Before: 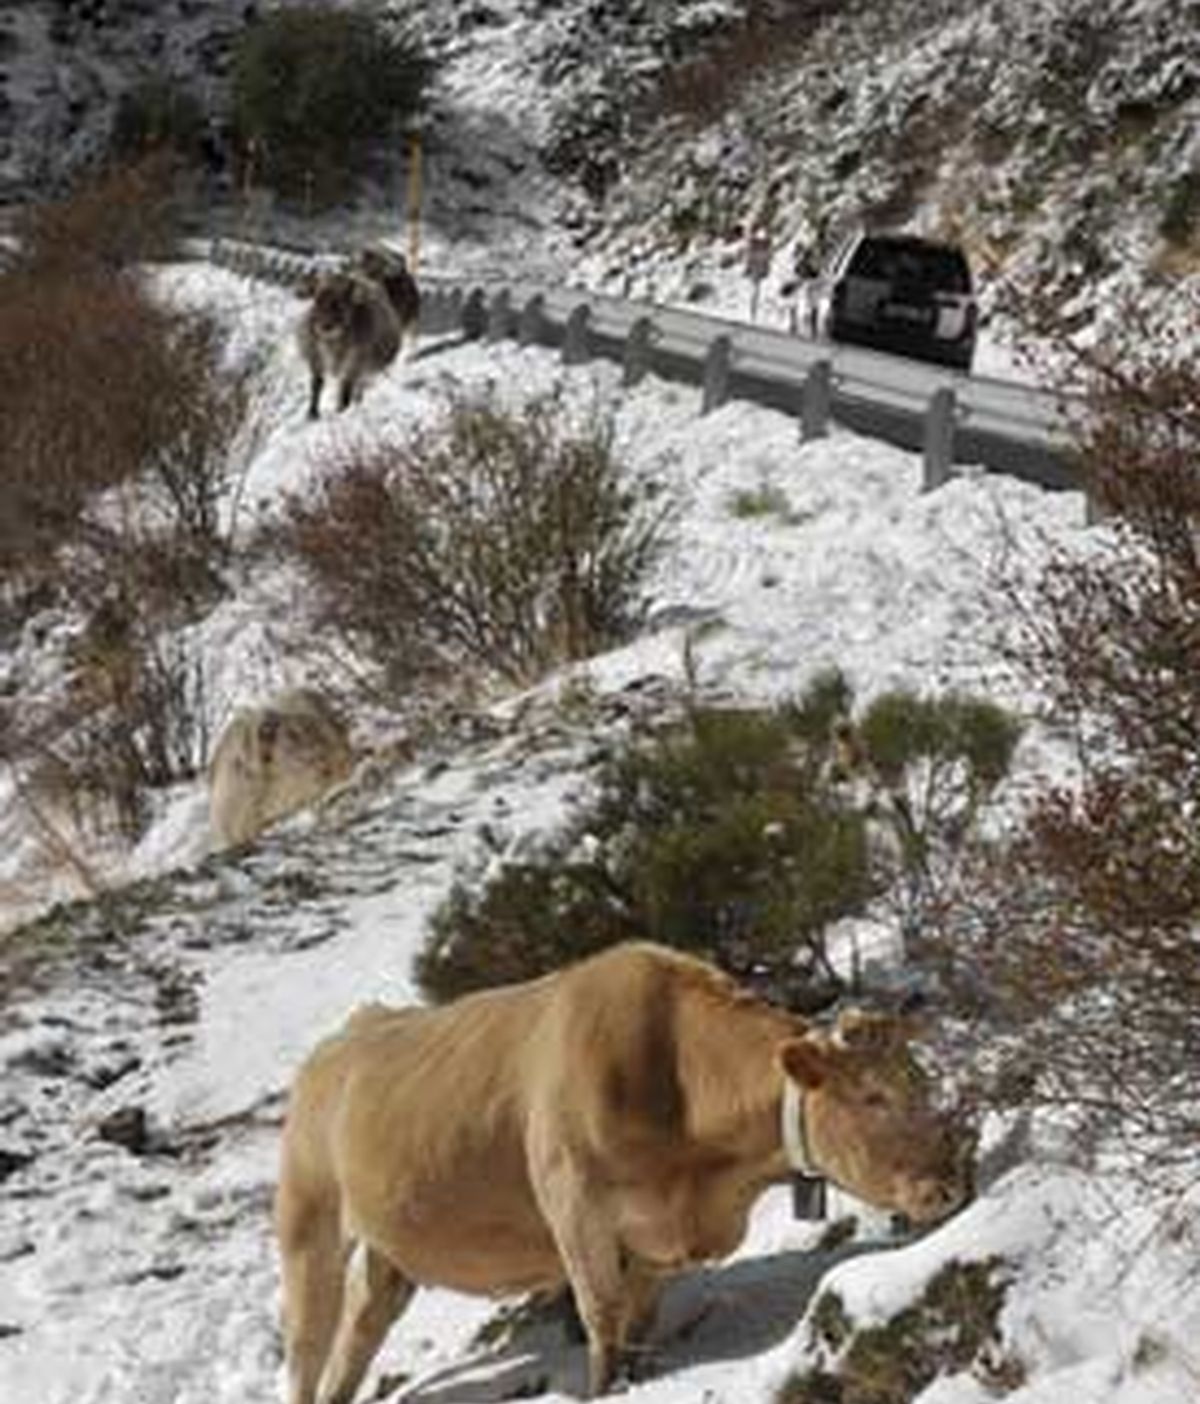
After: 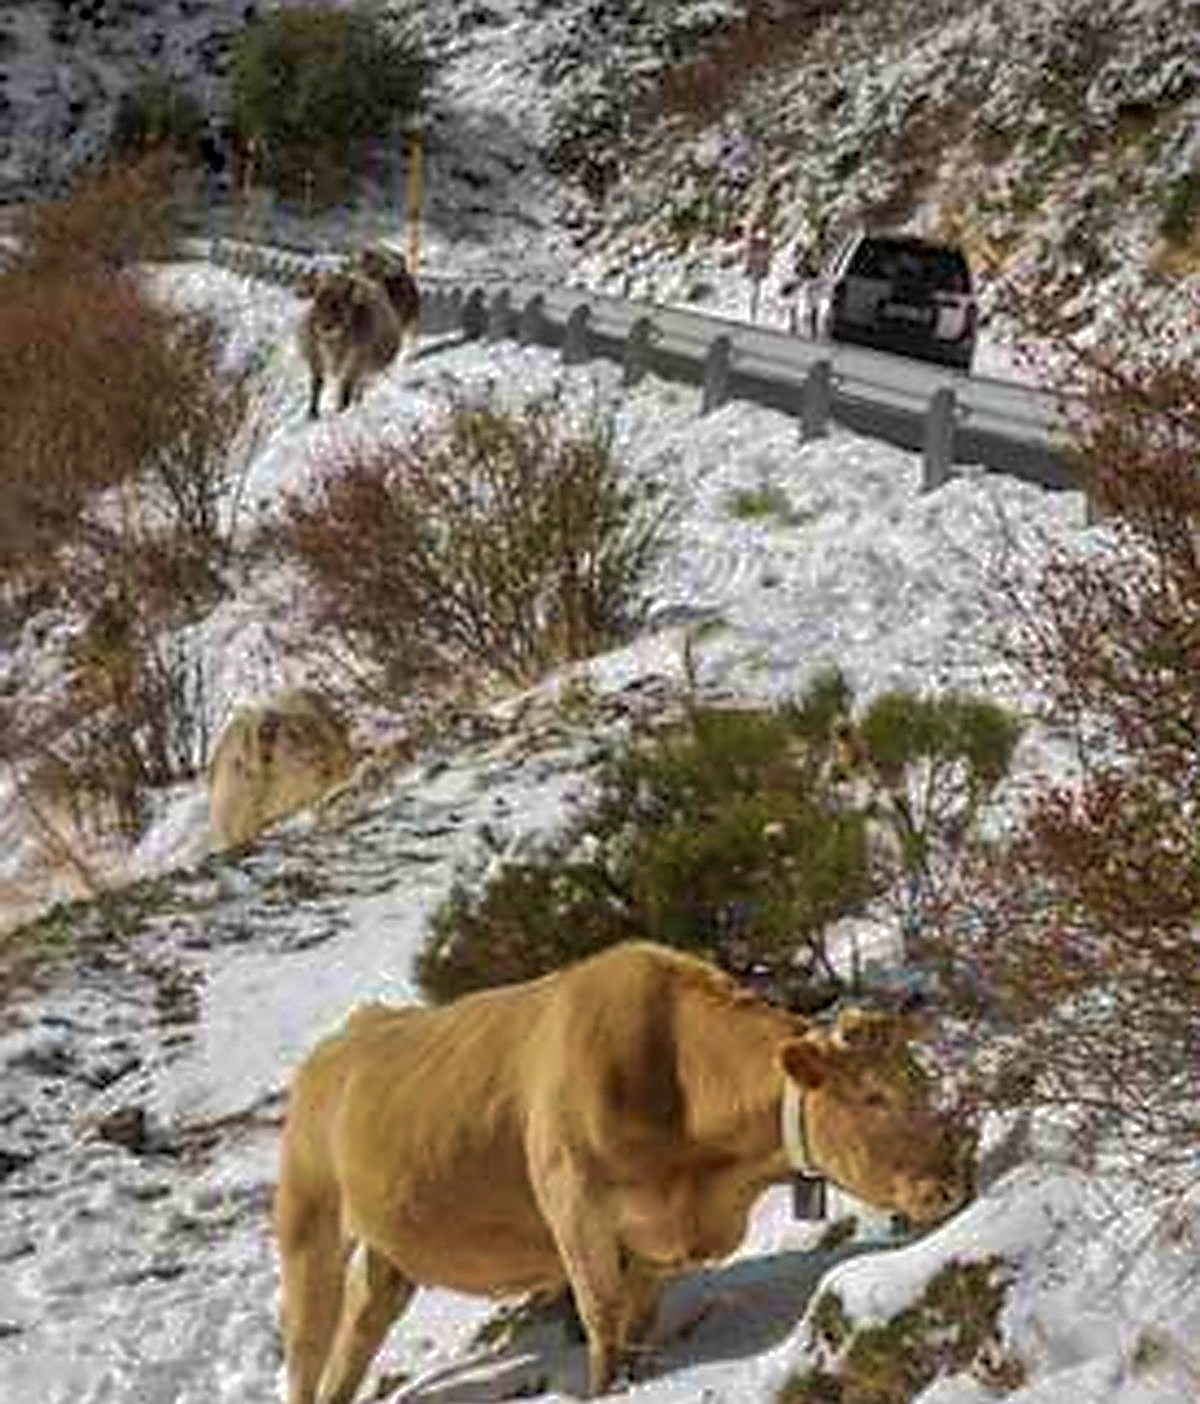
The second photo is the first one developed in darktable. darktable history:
color balance rgb: linear chroma grading › global chroma 19.752%, perceptual saturation grading › global saturation 0.081%
shadows and highlights: highlights -59.94
sharpen: radius 1.406, amount 1.244, threshold 0.687
local contrast: on, module defaults
tone equalizer: on, module defaults
velvia: strength 39.99%
